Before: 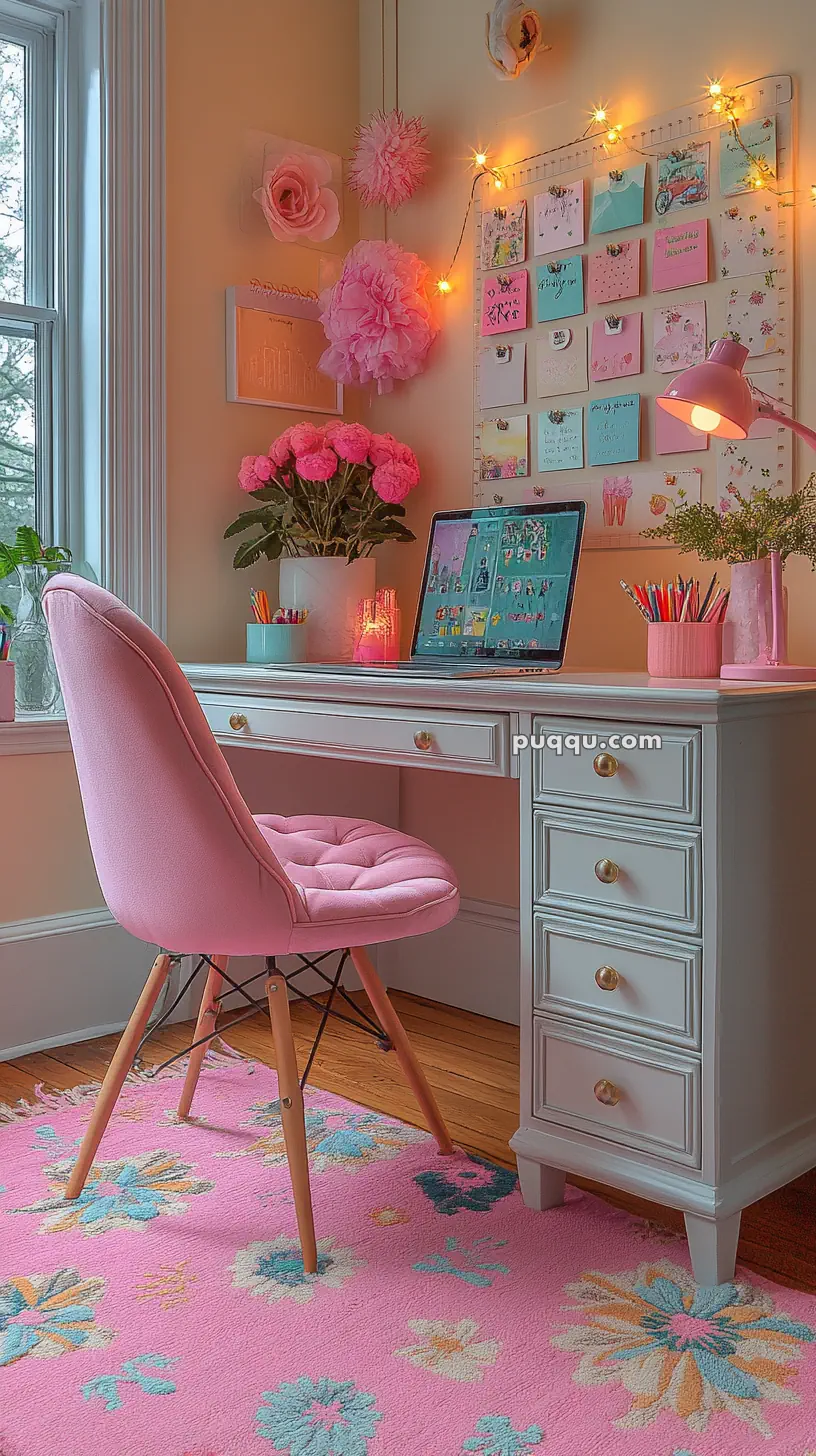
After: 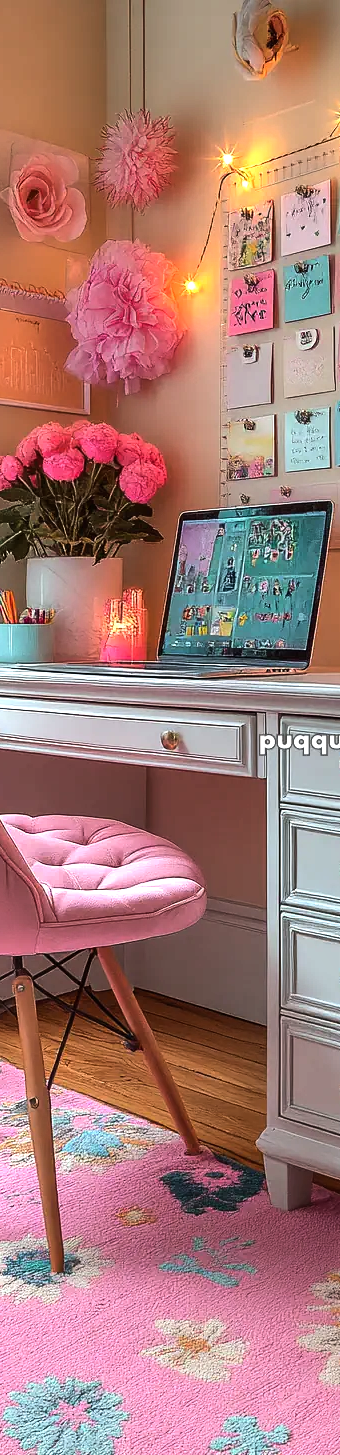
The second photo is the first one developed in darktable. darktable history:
crop: left 31.127%, right 27.149%
tone equalizer: -8 EV -1.11 EV, -7 EV -0.973 EV, -6 EV -0.852 EV, -5 EV -0.544 EV, -3 EV 0.569 EV, -2 EV 0.855 EV, -1 EV 0.995 EV, +0 EV 1.08 EV, edges refinement/feathering 500, mask exposure compensation -1.57 EV, preserve details no
shadows and highlights: shadows 47.16, highlights -41.57, soften with gaussian
